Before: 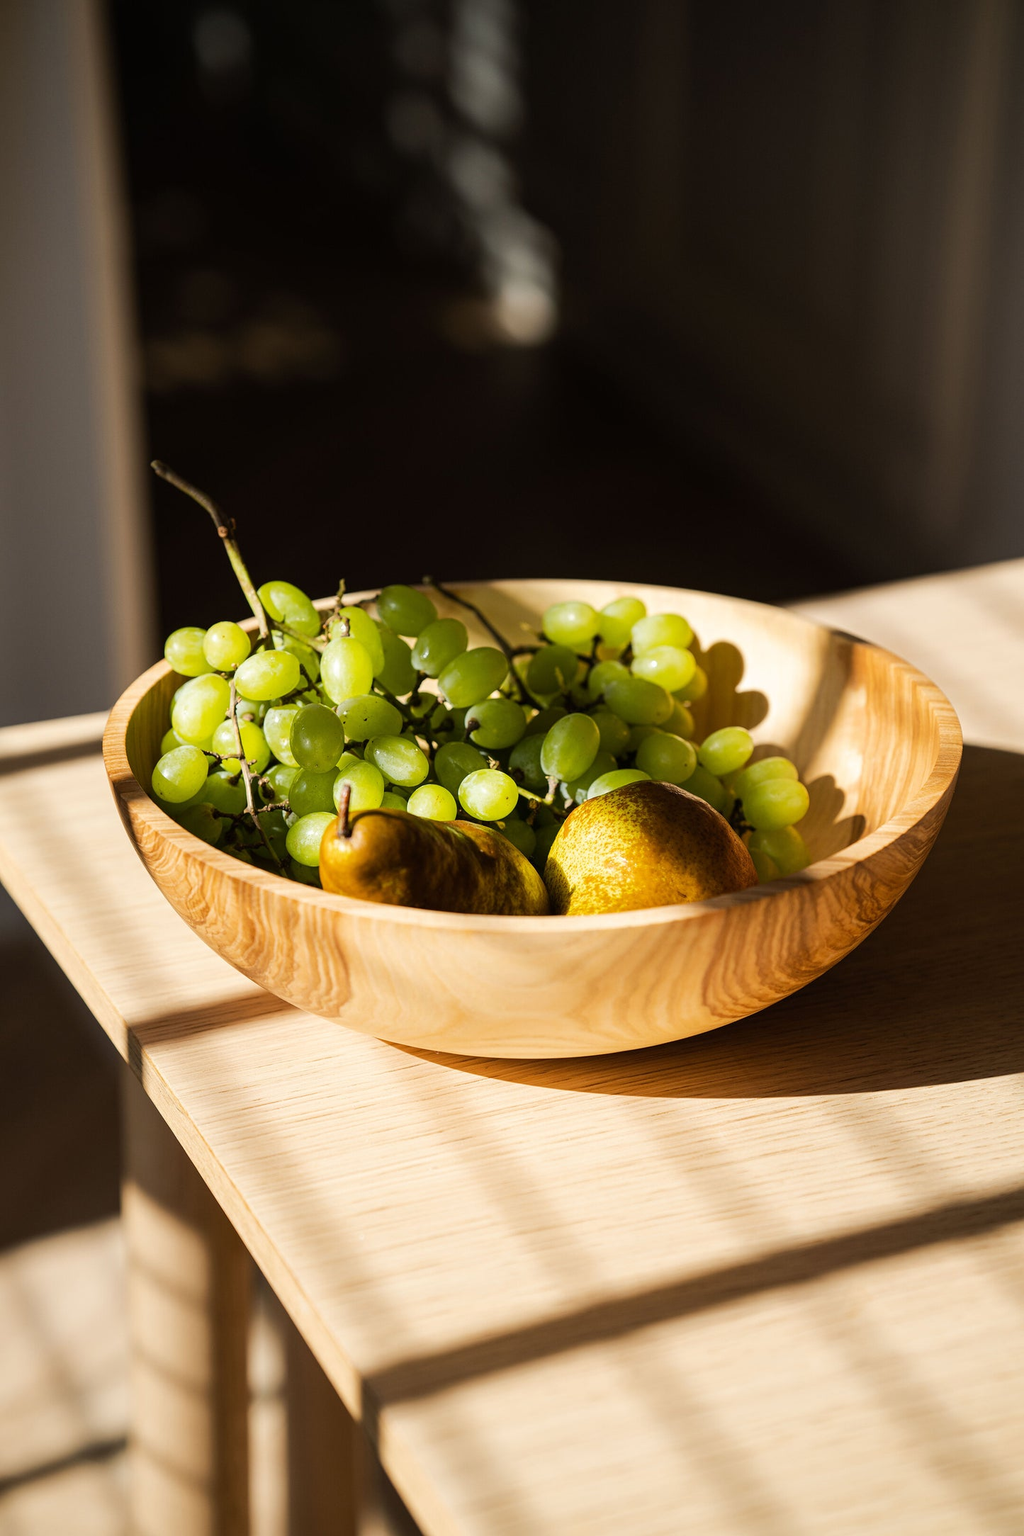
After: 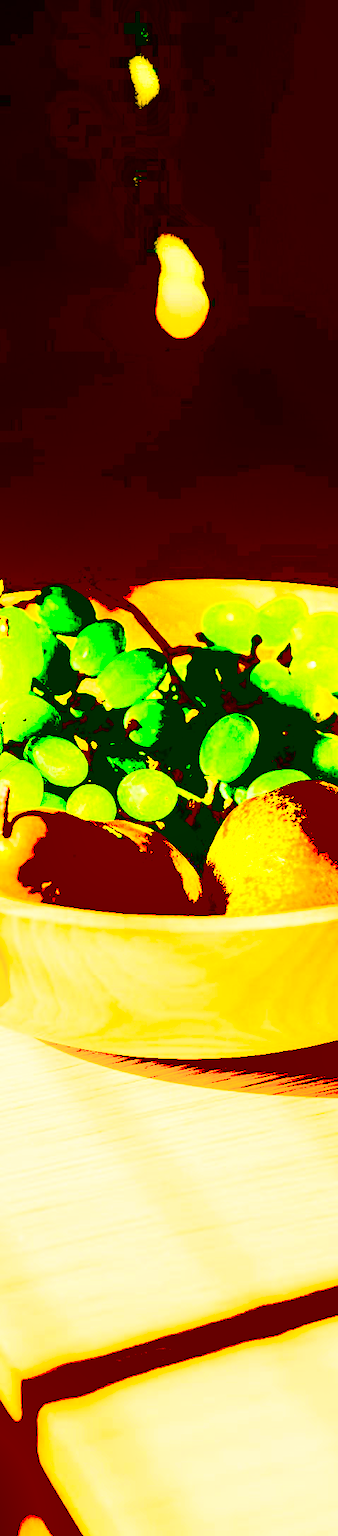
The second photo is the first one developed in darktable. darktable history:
exposure: black level correction 0.099, exposure 3.073 EV, compensate exposure bias true, compensate highlight preservation false
shadows and highlights: radius 117.8, shadows 41.74, highlights -61.84, soften with gaussian
crop: left 33.295%, right 33.602%
